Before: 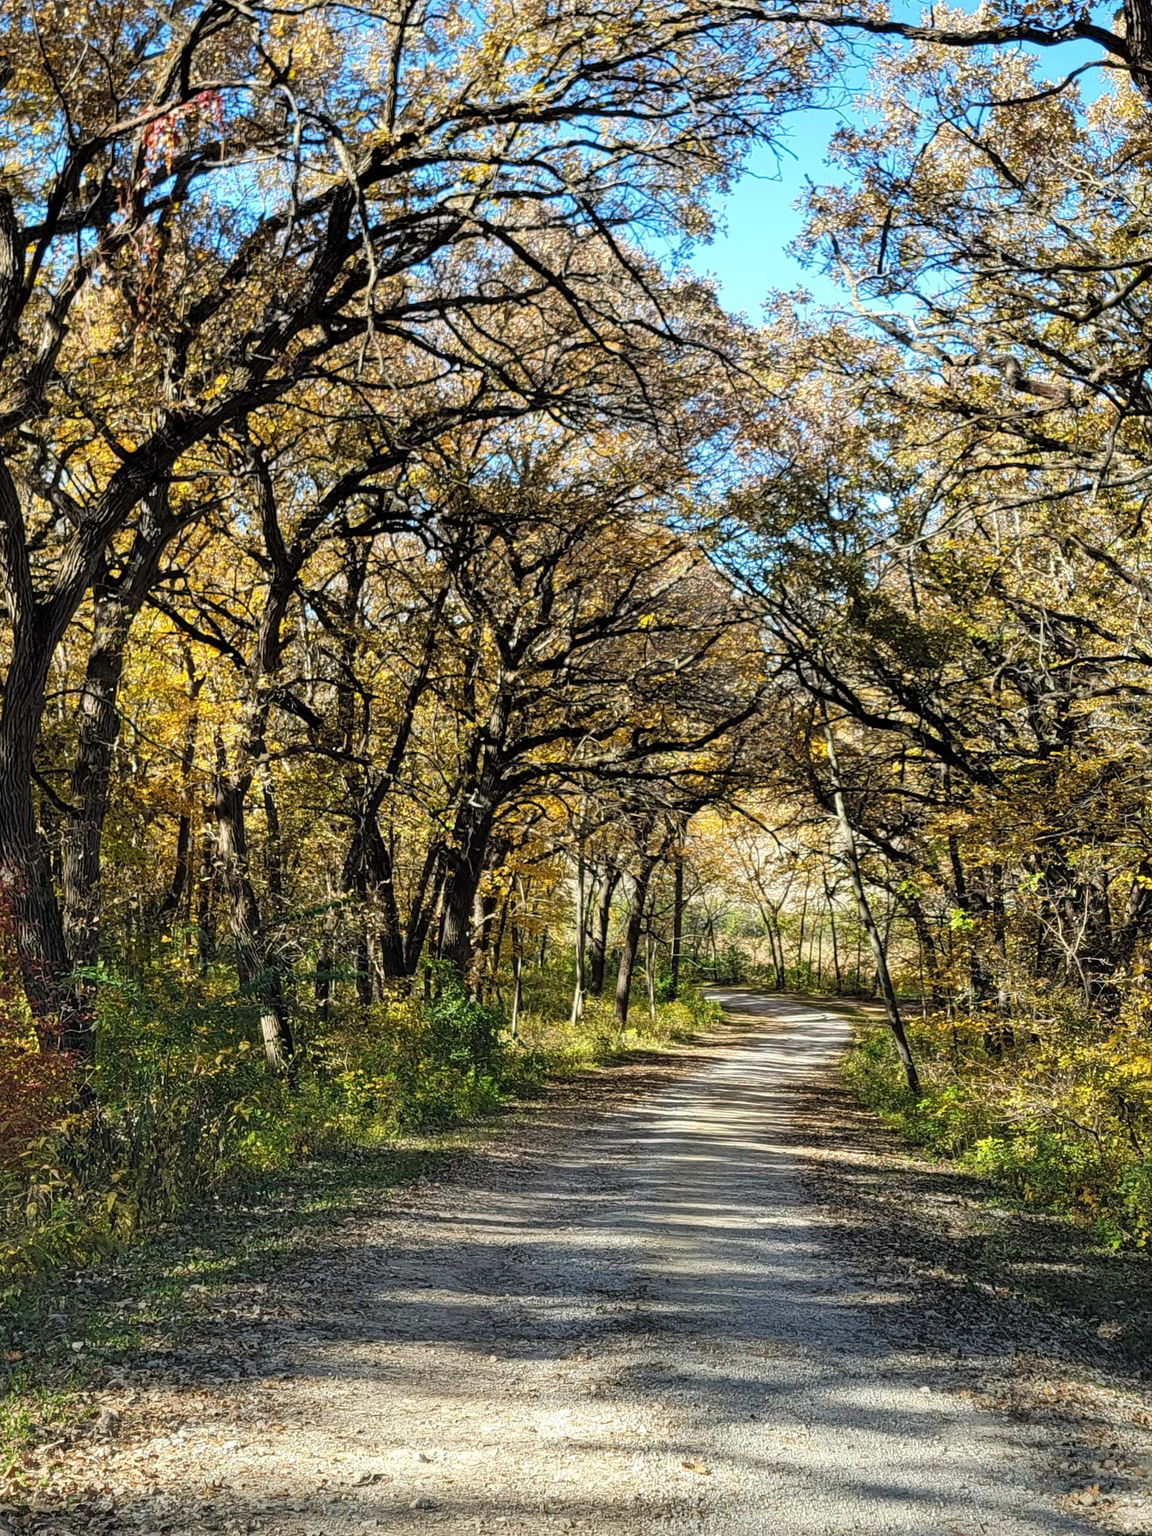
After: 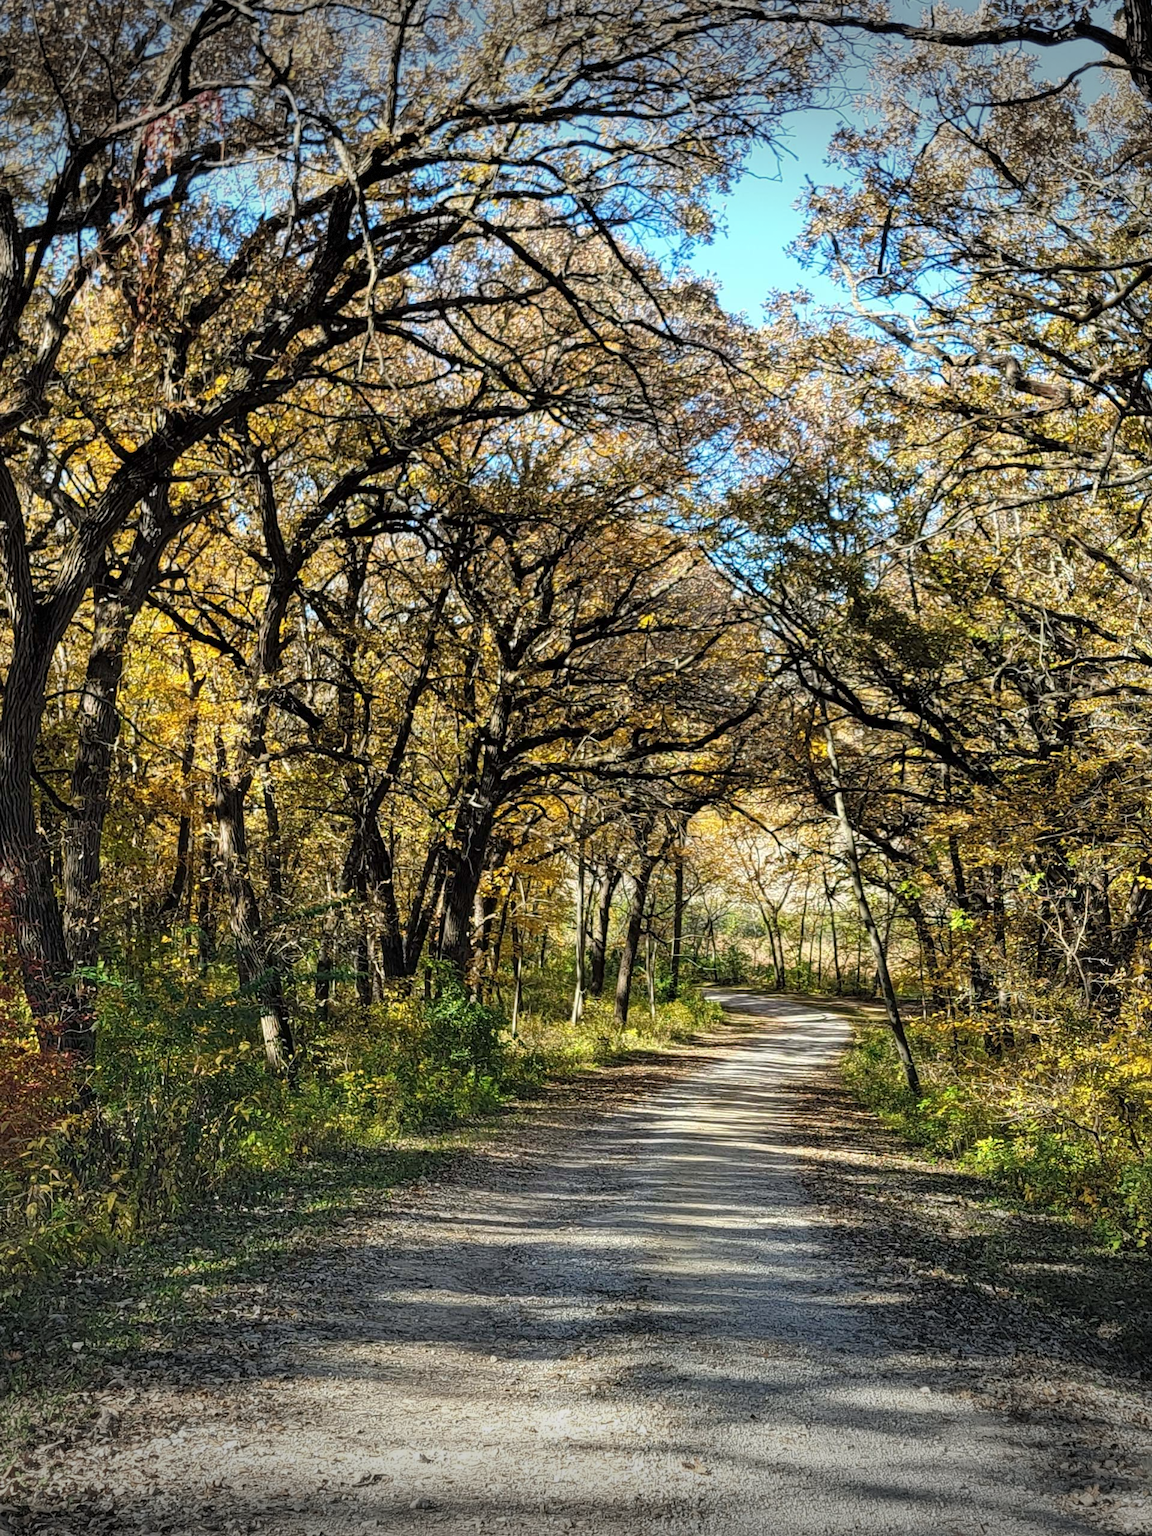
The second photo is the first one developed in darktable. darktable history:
vignetting: fall-off start 100.15%, width/height ratio 1.321, dithering 8-bit output
